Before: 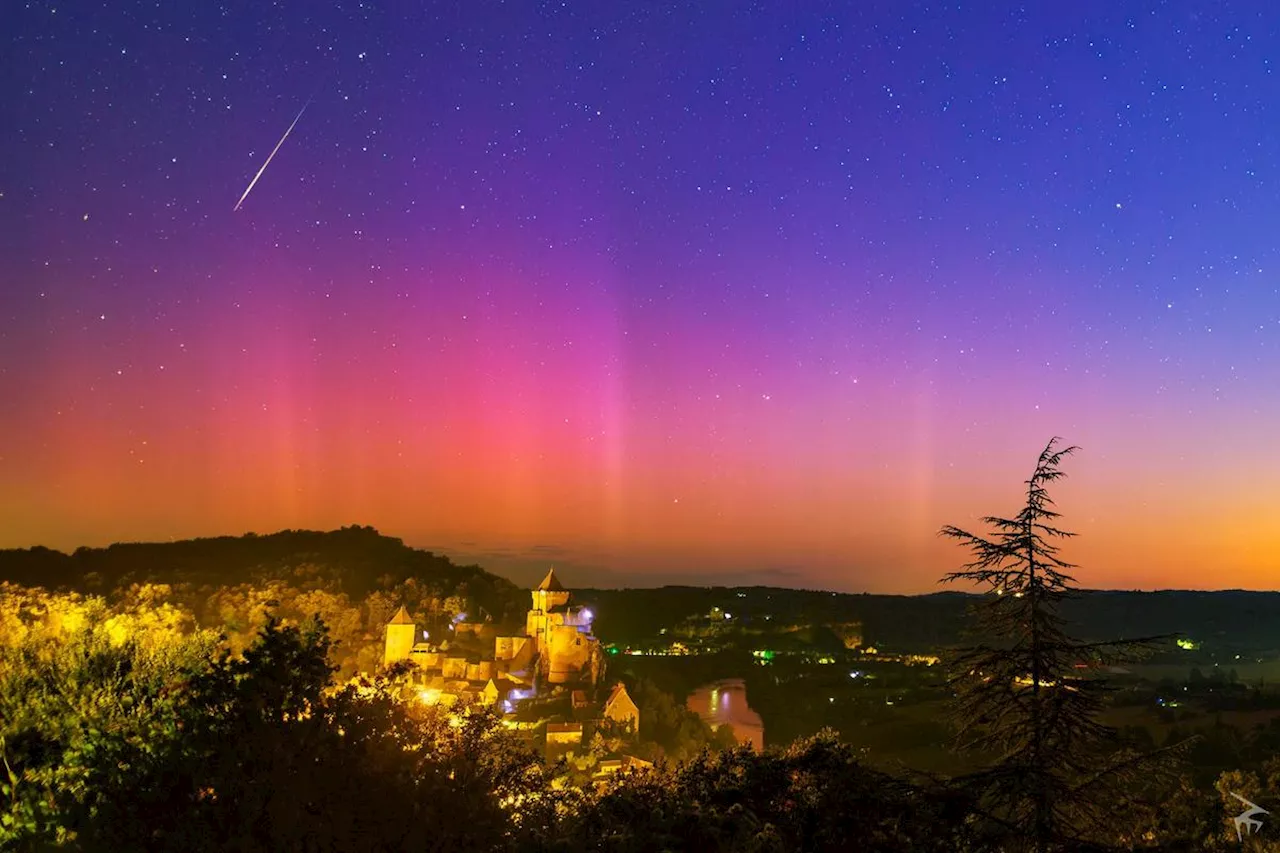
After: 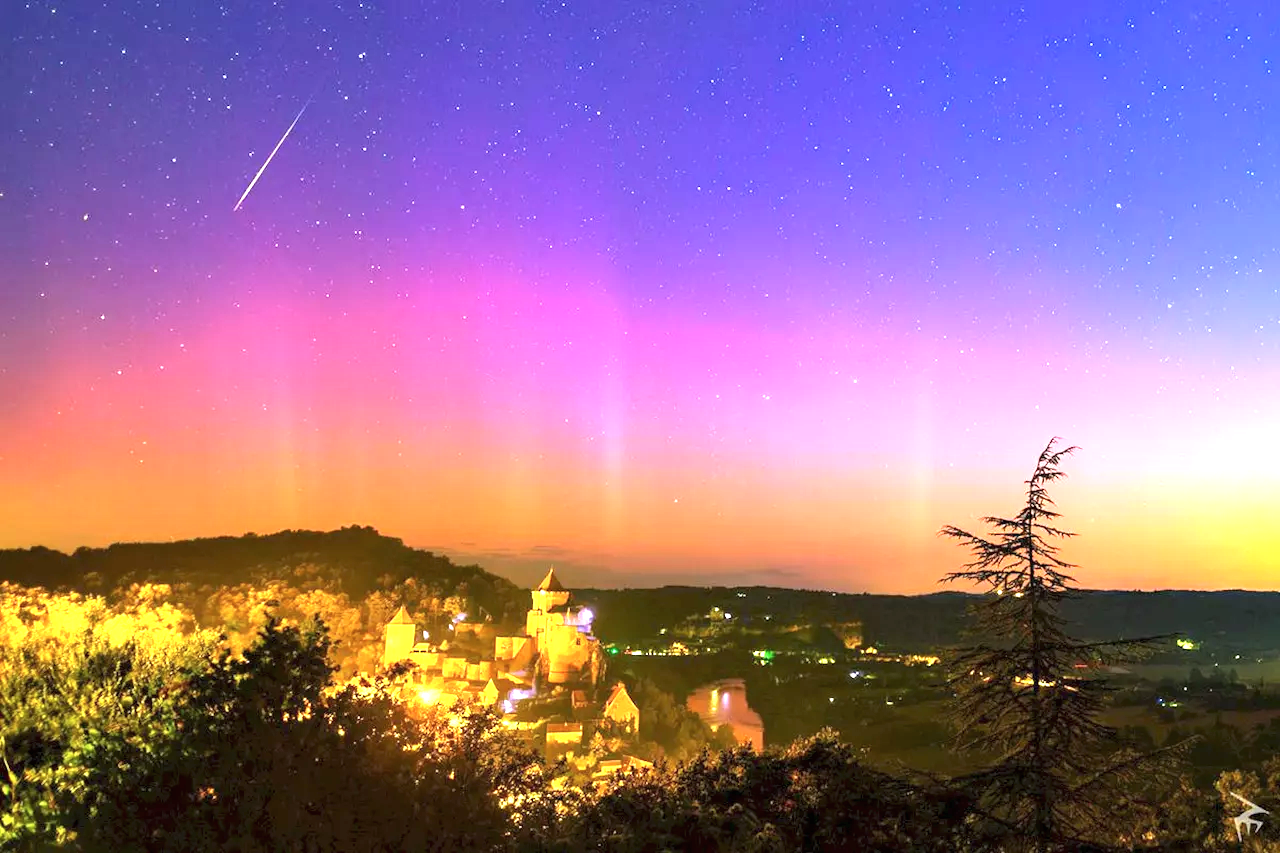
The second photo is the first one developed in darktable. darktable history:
contrast brightness saturation: saturation -0.067
exposure: black level correction 0, exposure 1.529 EV, compensate exposure bias true, compensate highlight preservation false
